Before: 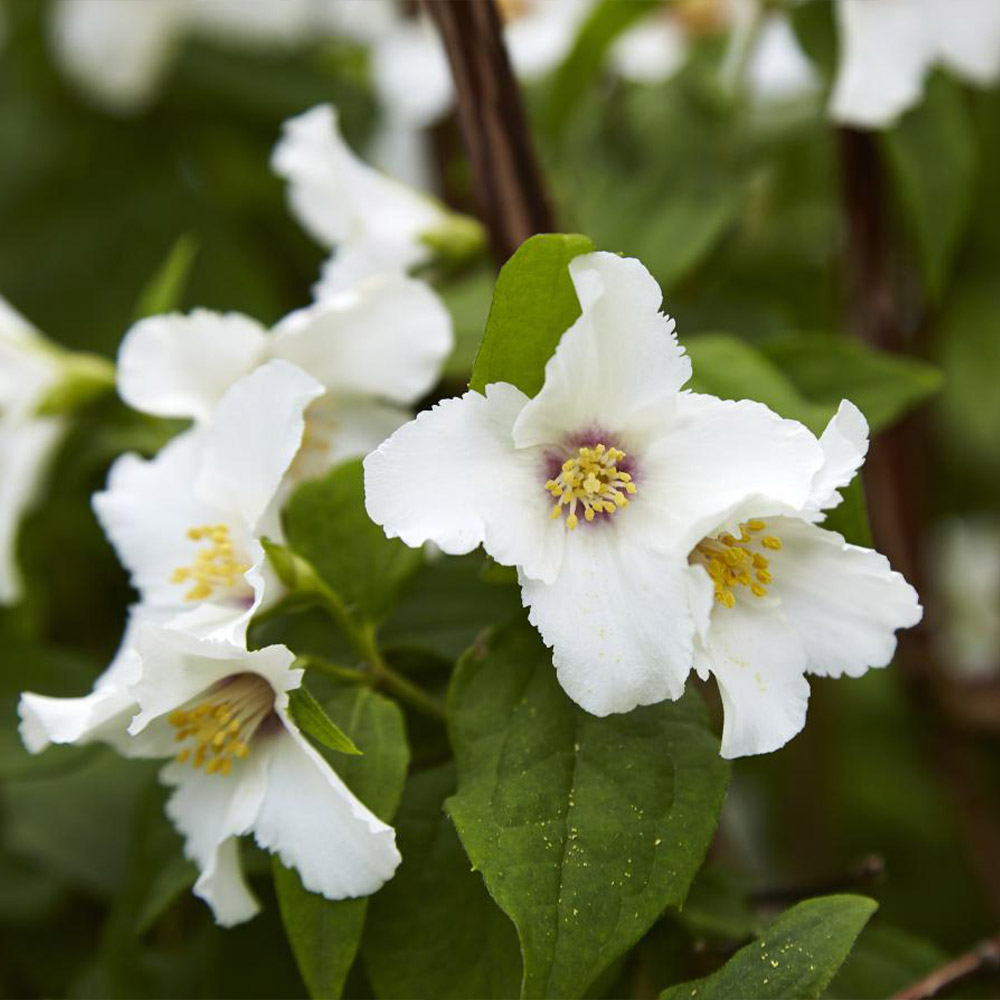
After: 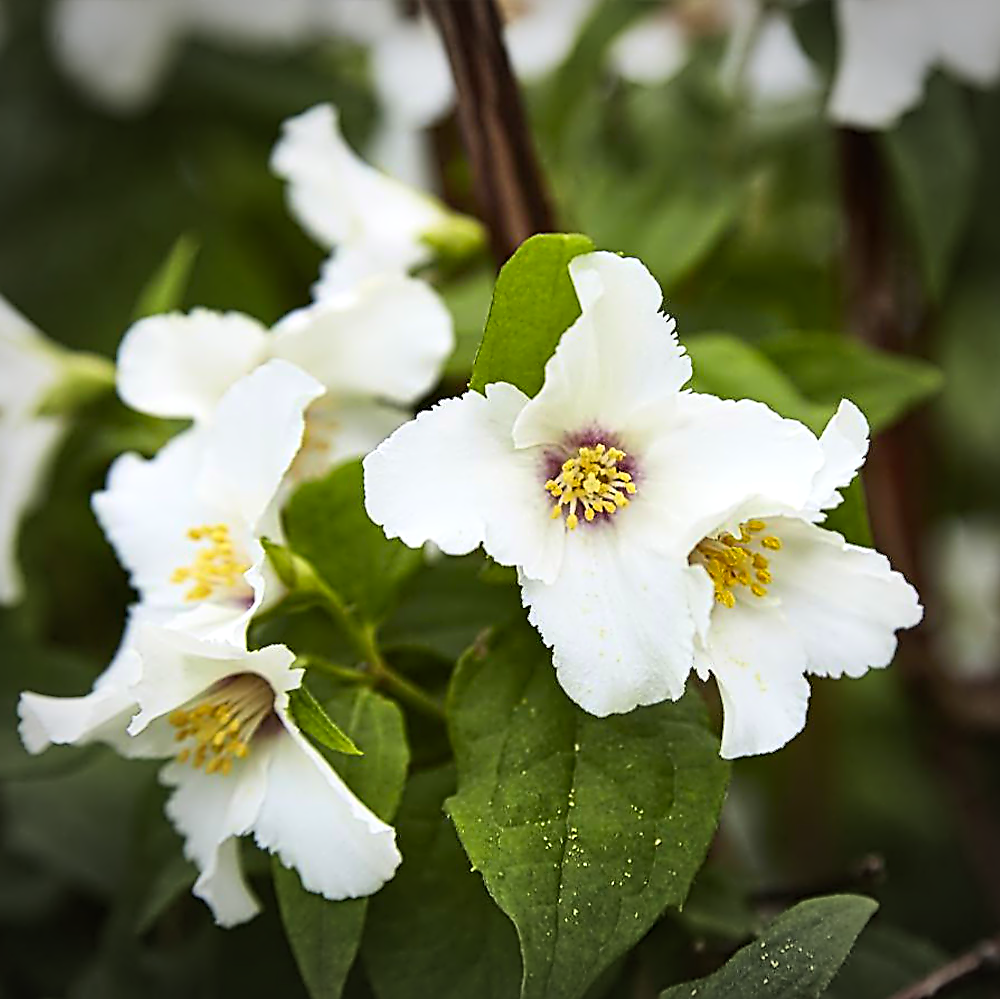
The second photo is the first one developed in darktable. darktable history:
local contrast: mode bilateral grid, contrast 20, coarseness 51, detail 119%, midtone range 0.2
contrast equalizer: octaves 7, y [[0.5, 0.5, 0.5, 0.515, 0.749, 0.84], [0.5 ×6], [0.5 ×6], [0, 0, 0, 0.001, 0.067, 0.262], [0 ×6]]
contrast brightness saturation: contrast 0.199, brightness 0.164, saturation 0.221
base curve: curves: ch0 [(0, 0) (0.303, 0.277) (1, 1)], preserve colors none
crop: bottom 0.063%
sharpen: on, module defaults
vignetting: fall-off start 74.83%, width/height ratio 1.082
shadows and highlights: radius 128.34, shadows 30.33, highlights -30.65, low approximation 0.01, soften with gaussian
